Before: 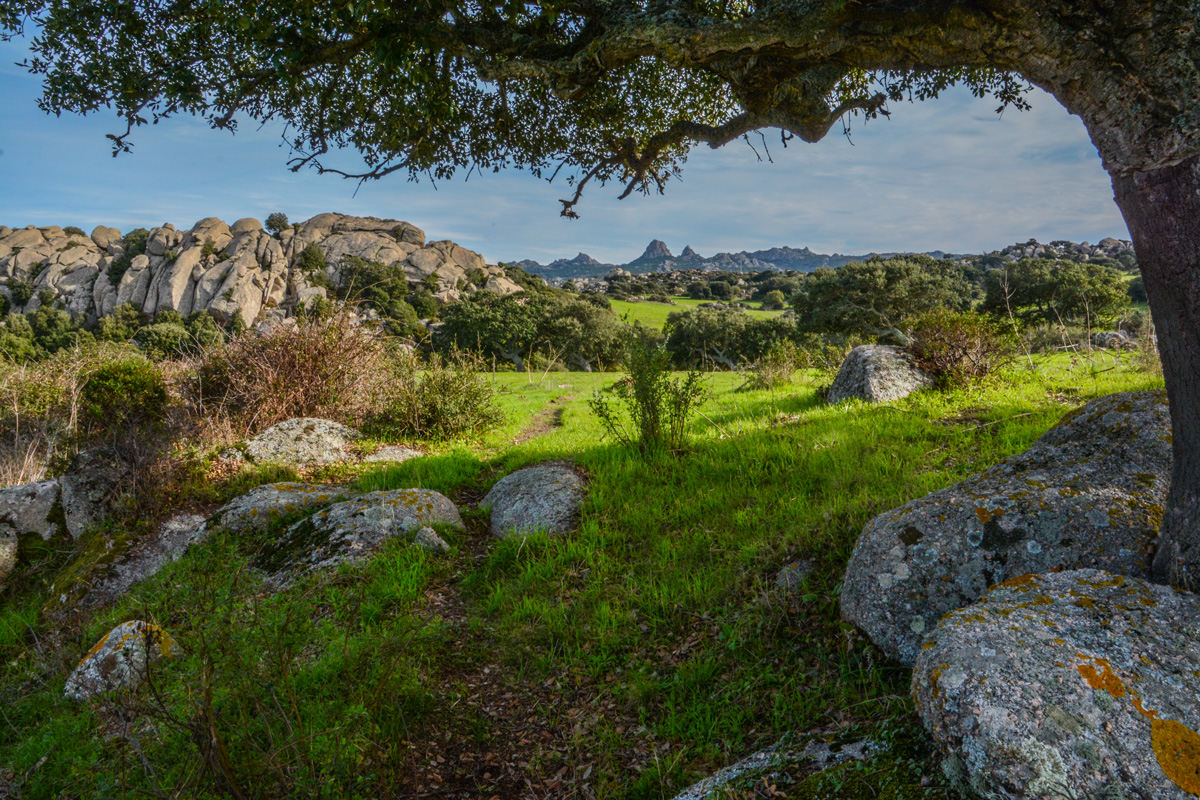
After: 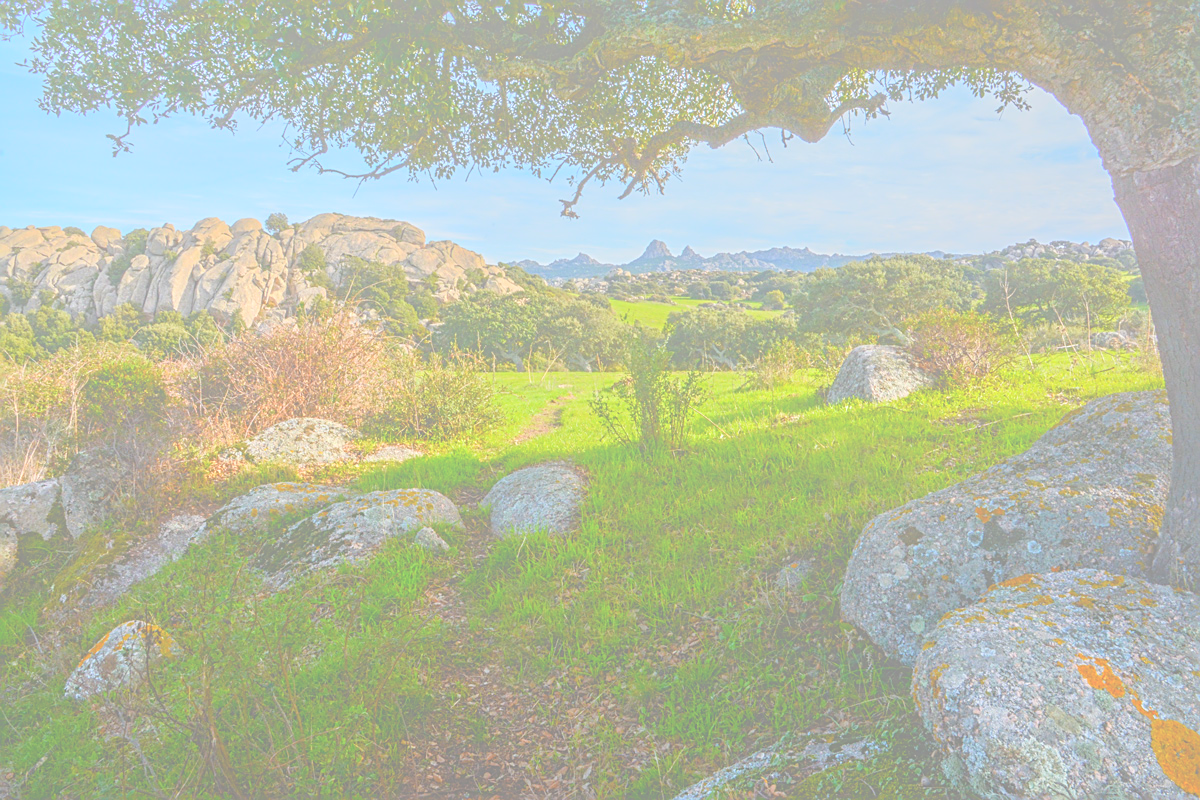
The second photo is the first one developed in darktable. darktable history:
bloom: size 85%, threshold 5%, strength 85%
sharpen: amount 0.6
